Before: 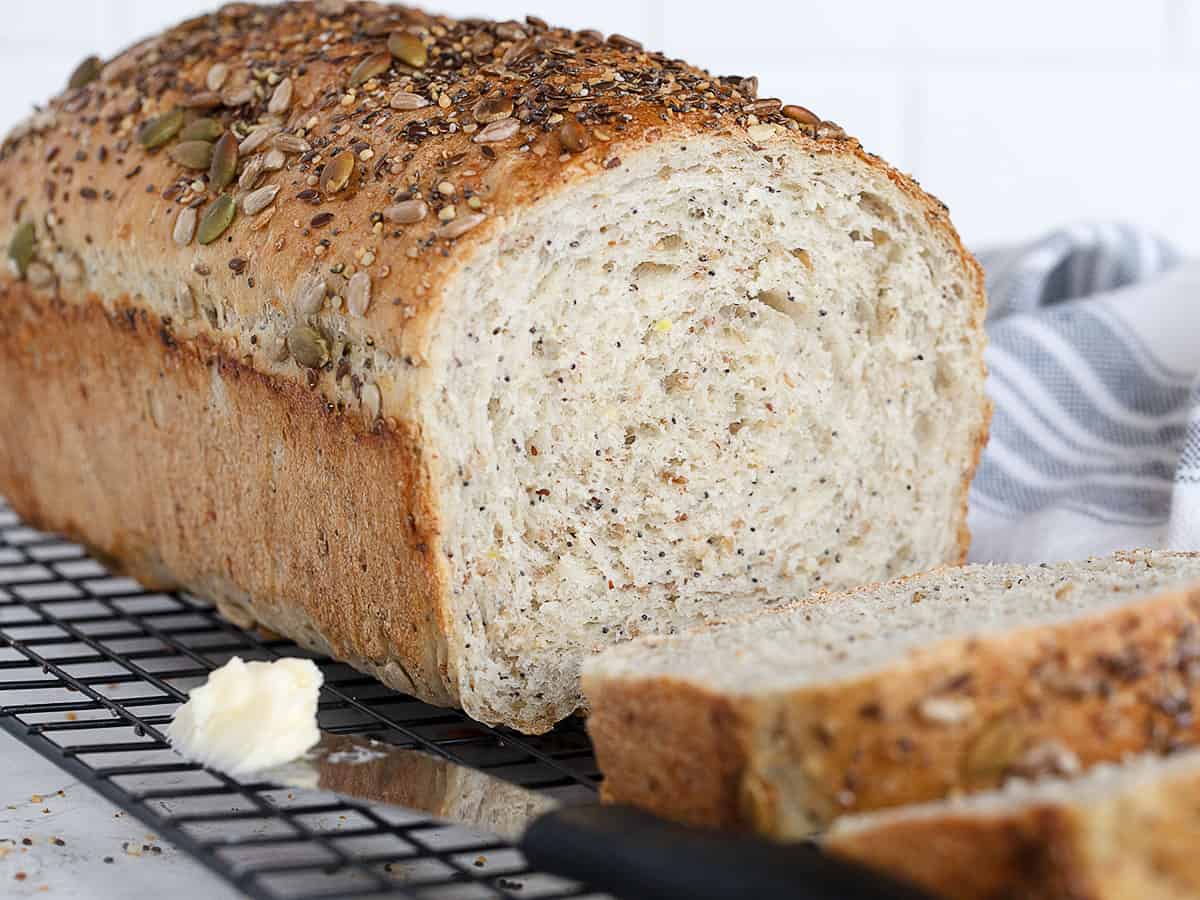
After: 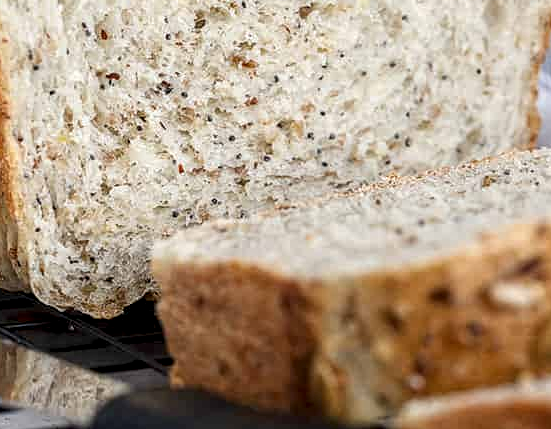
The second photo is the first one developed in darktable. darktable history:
local contrast: detail 150%
crop: left 35.835%, top 46.242%, right 18.187%, bottom 6.044%
